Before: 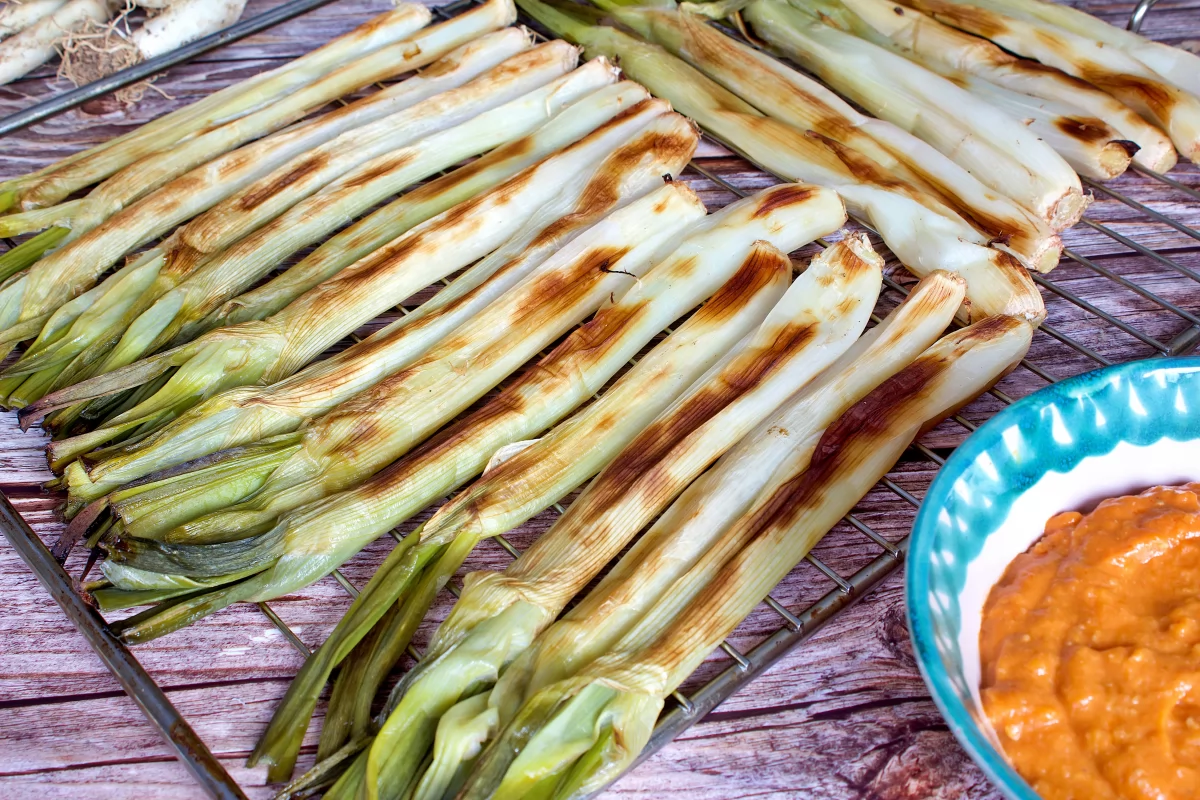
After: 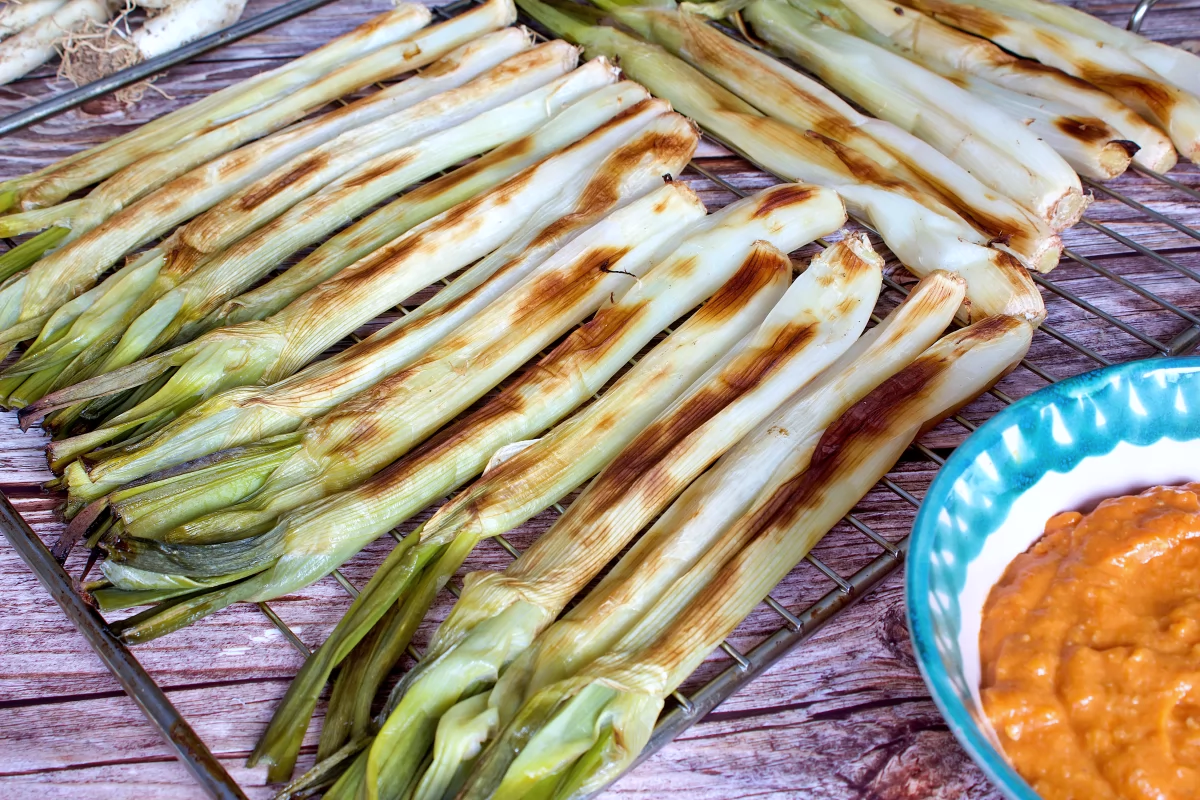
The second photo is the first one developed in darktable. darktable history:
white balance: red 0.983, blue 1.036
color correction: saturation 0.98
